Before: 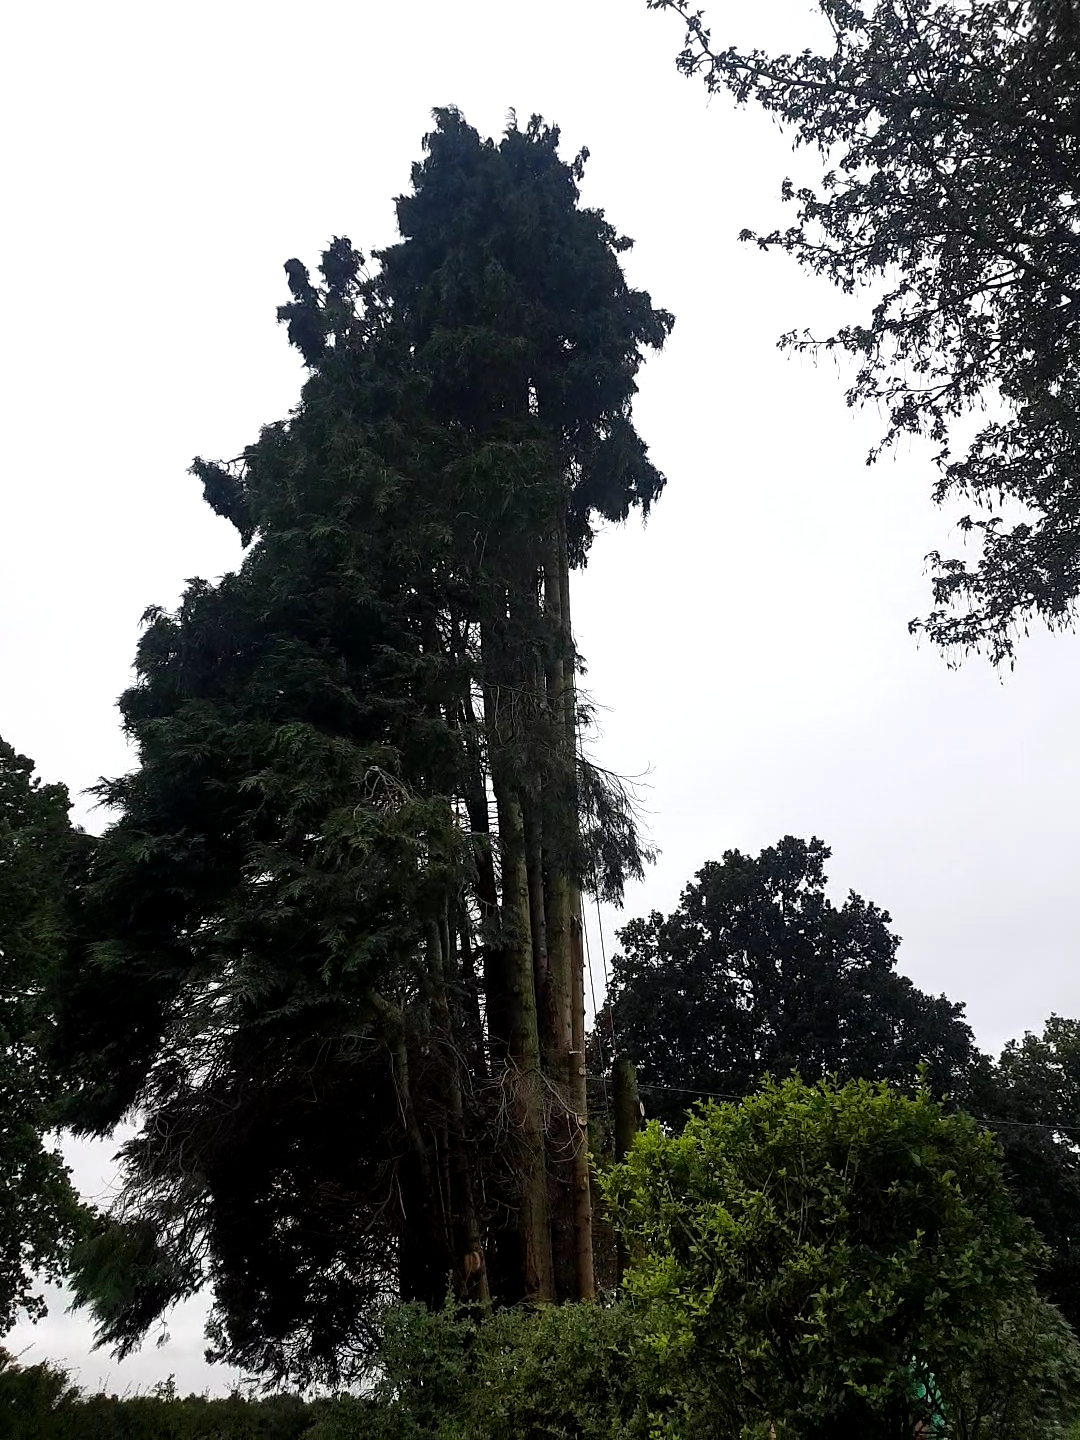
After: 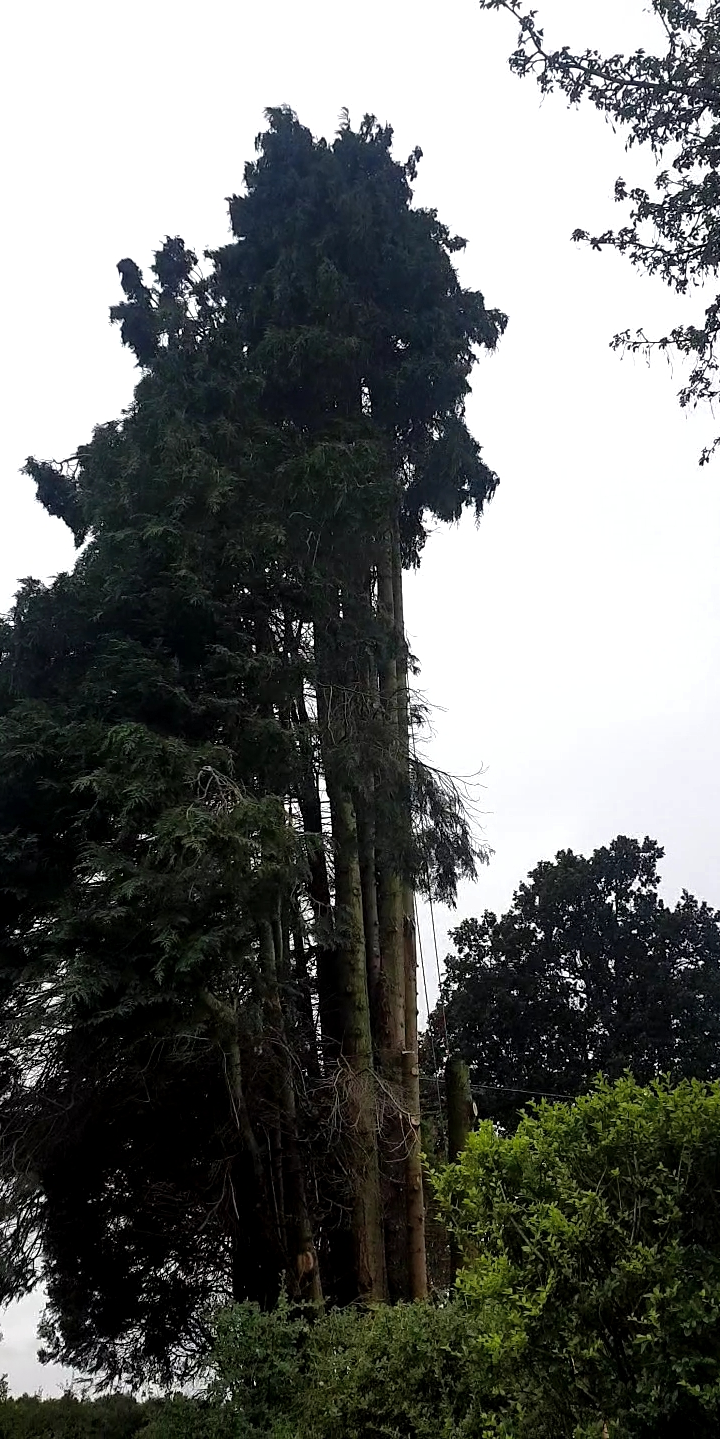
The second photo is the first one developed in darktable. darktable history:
shadows and highlights: shadows 24.95, highlights -26.16
crop and rotate: left 15.524%, right 17.772%
